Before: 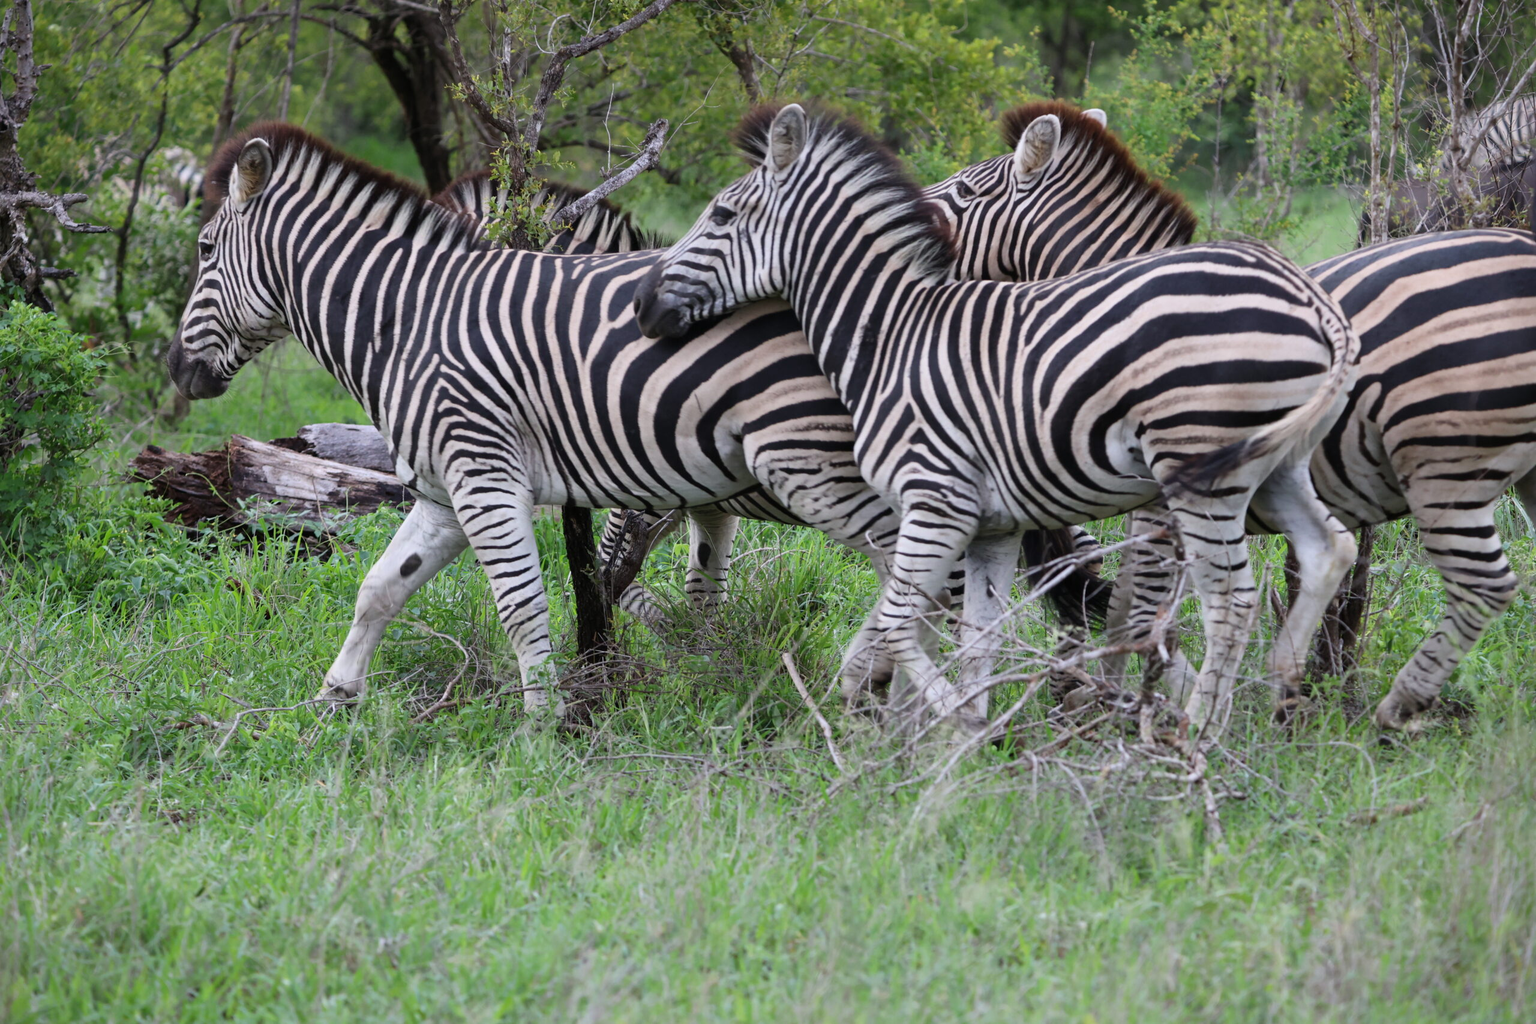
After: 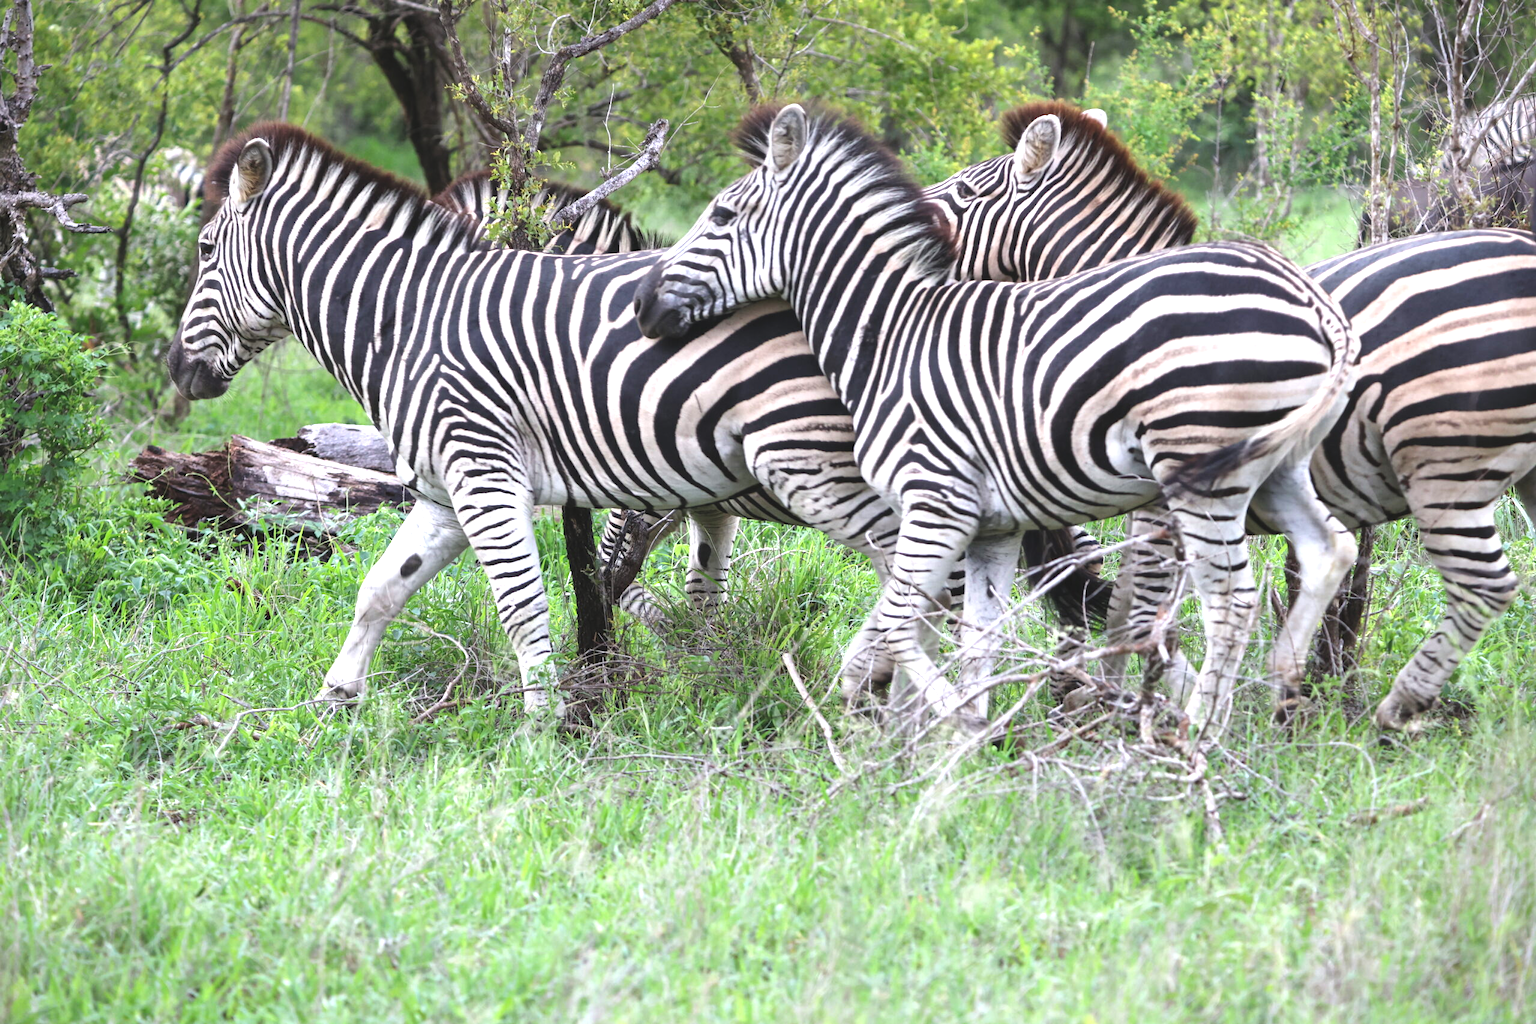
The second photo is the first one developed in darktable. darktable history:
exposure: black level correction -0.005, exposure 1 EV, compensate highlight preservation false
local contrast: highlights 106%, shadows 102%, detail 119%, midtone range 0.2
